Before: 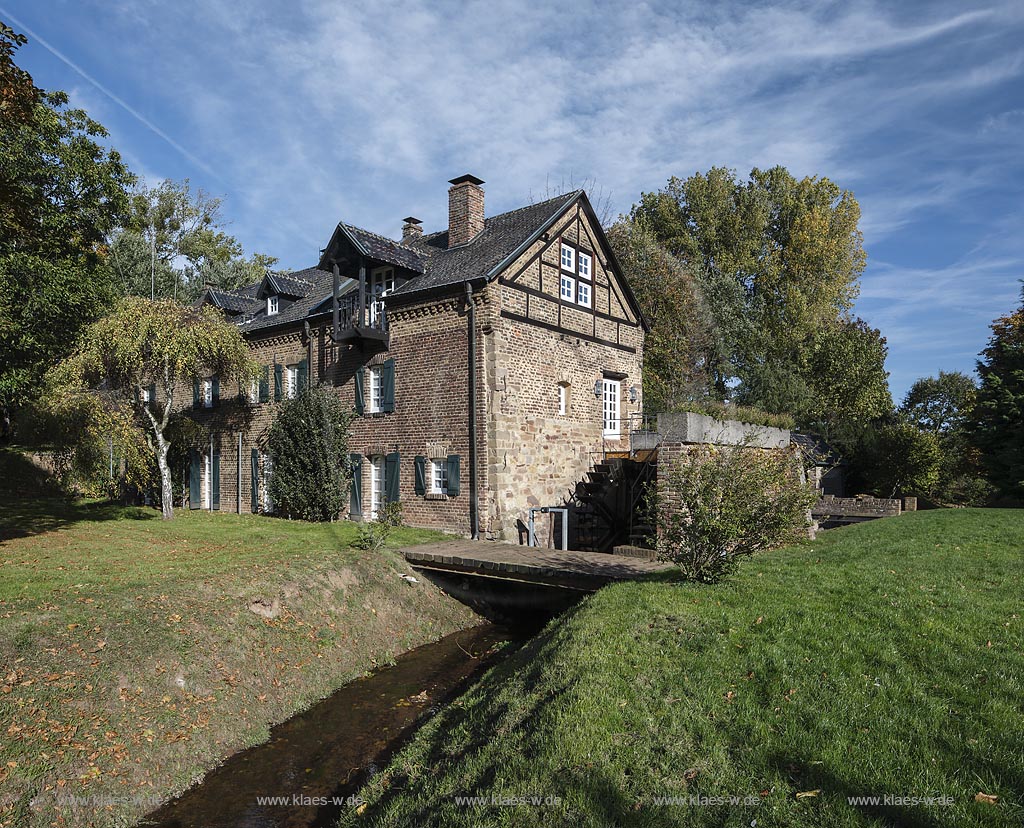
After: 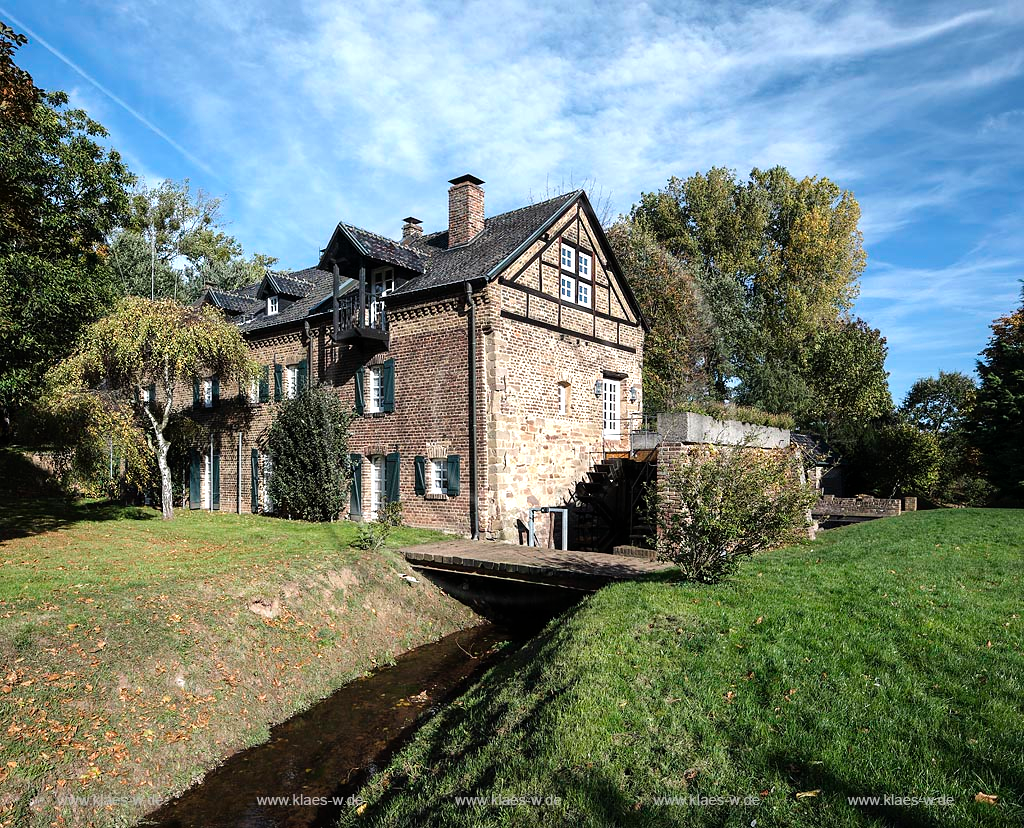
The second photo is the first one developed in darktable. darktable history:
tone equalizer: -8 EV -0.732 EV, -7 EV -0.688 EV, -6 EV -0.605 EV, -5 EV -0.422 EV, -3 EV 0.374 EV, -2 EV 0.6 EV, -1 EV 0.677 EV, +0 EV 0.777 EV, mask exposure compensation -0.508 EV
